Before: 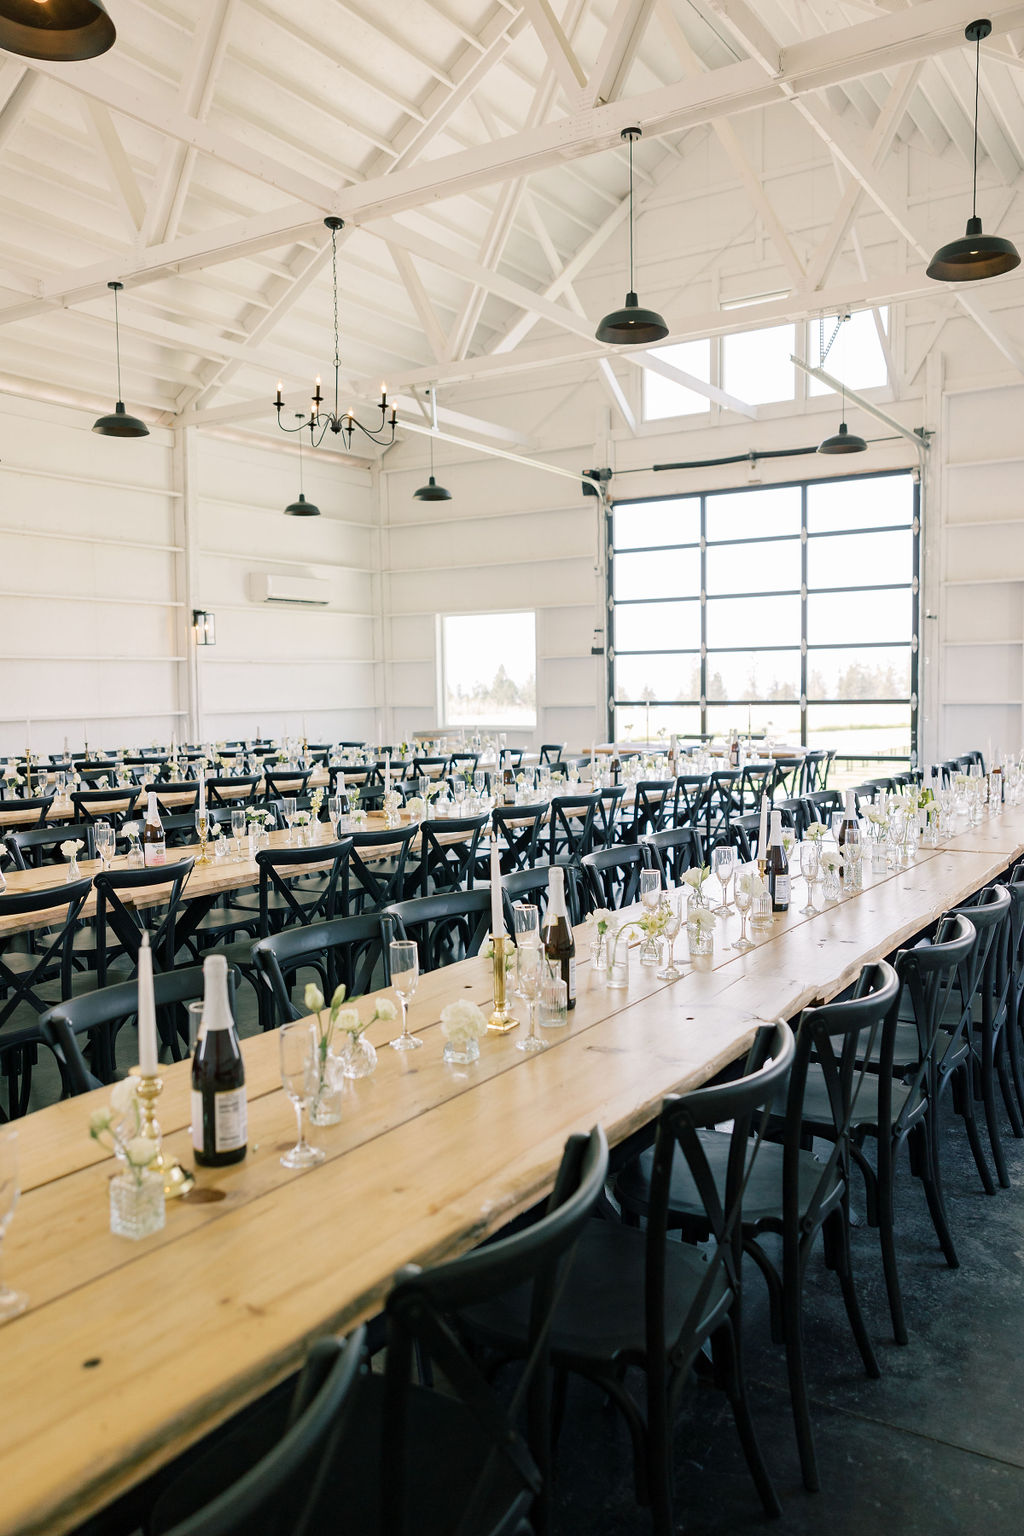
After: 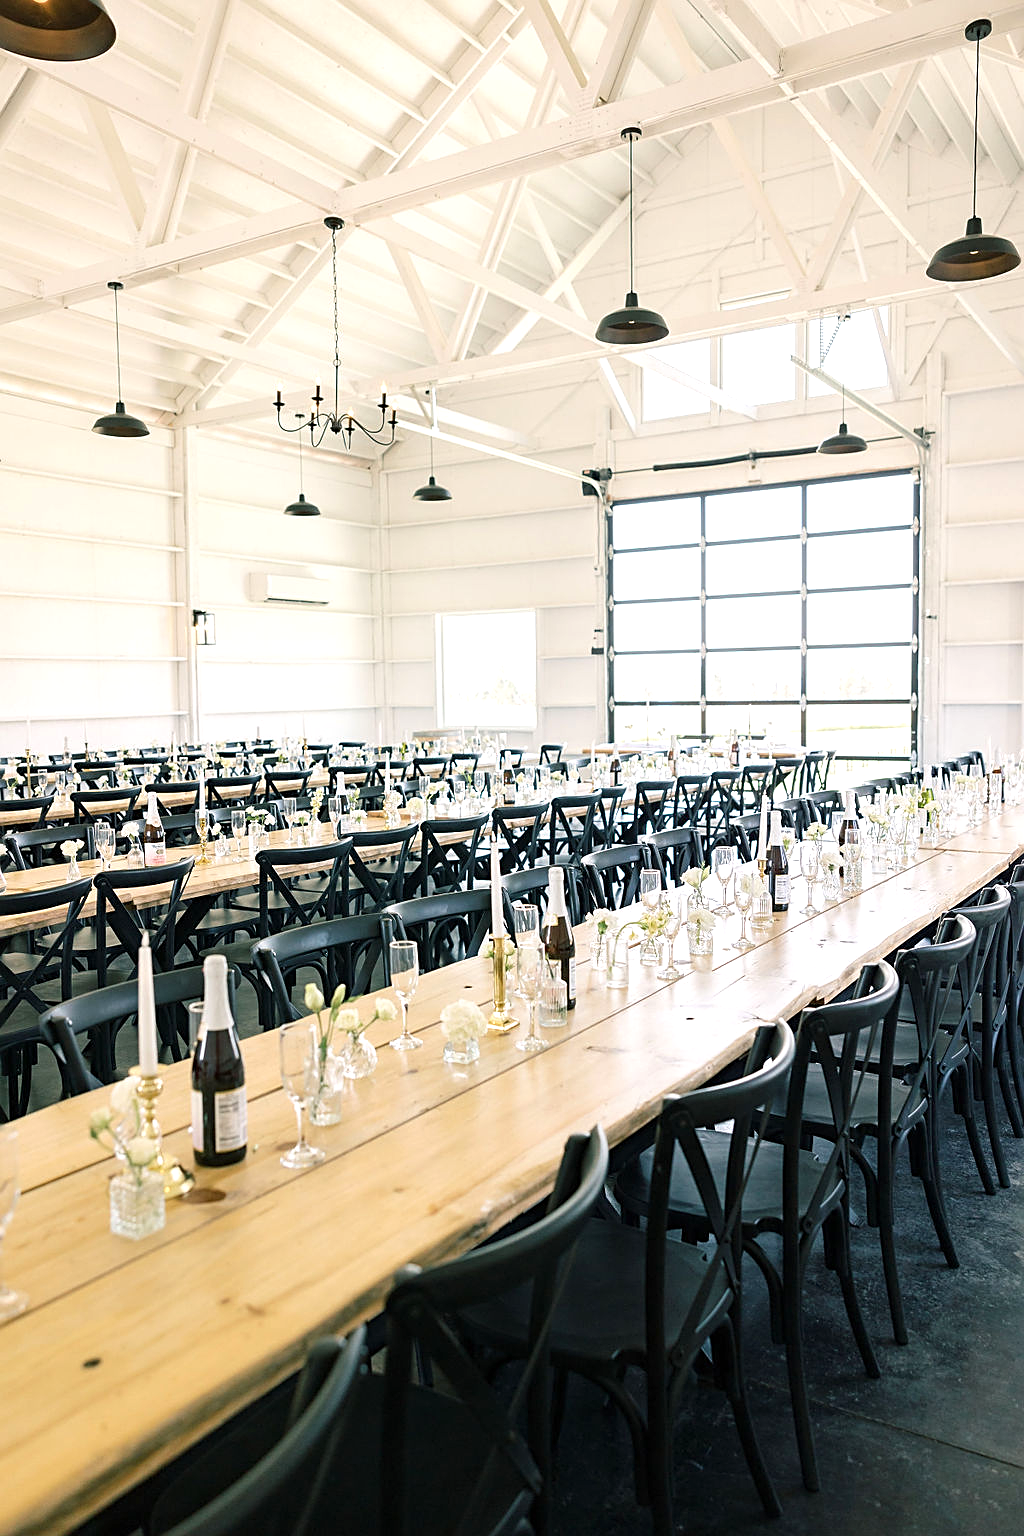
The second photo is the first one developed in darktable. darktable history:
sharpen: on, module defaults
exposure: exposure 0.485 EV, compensate highlight preservation false
